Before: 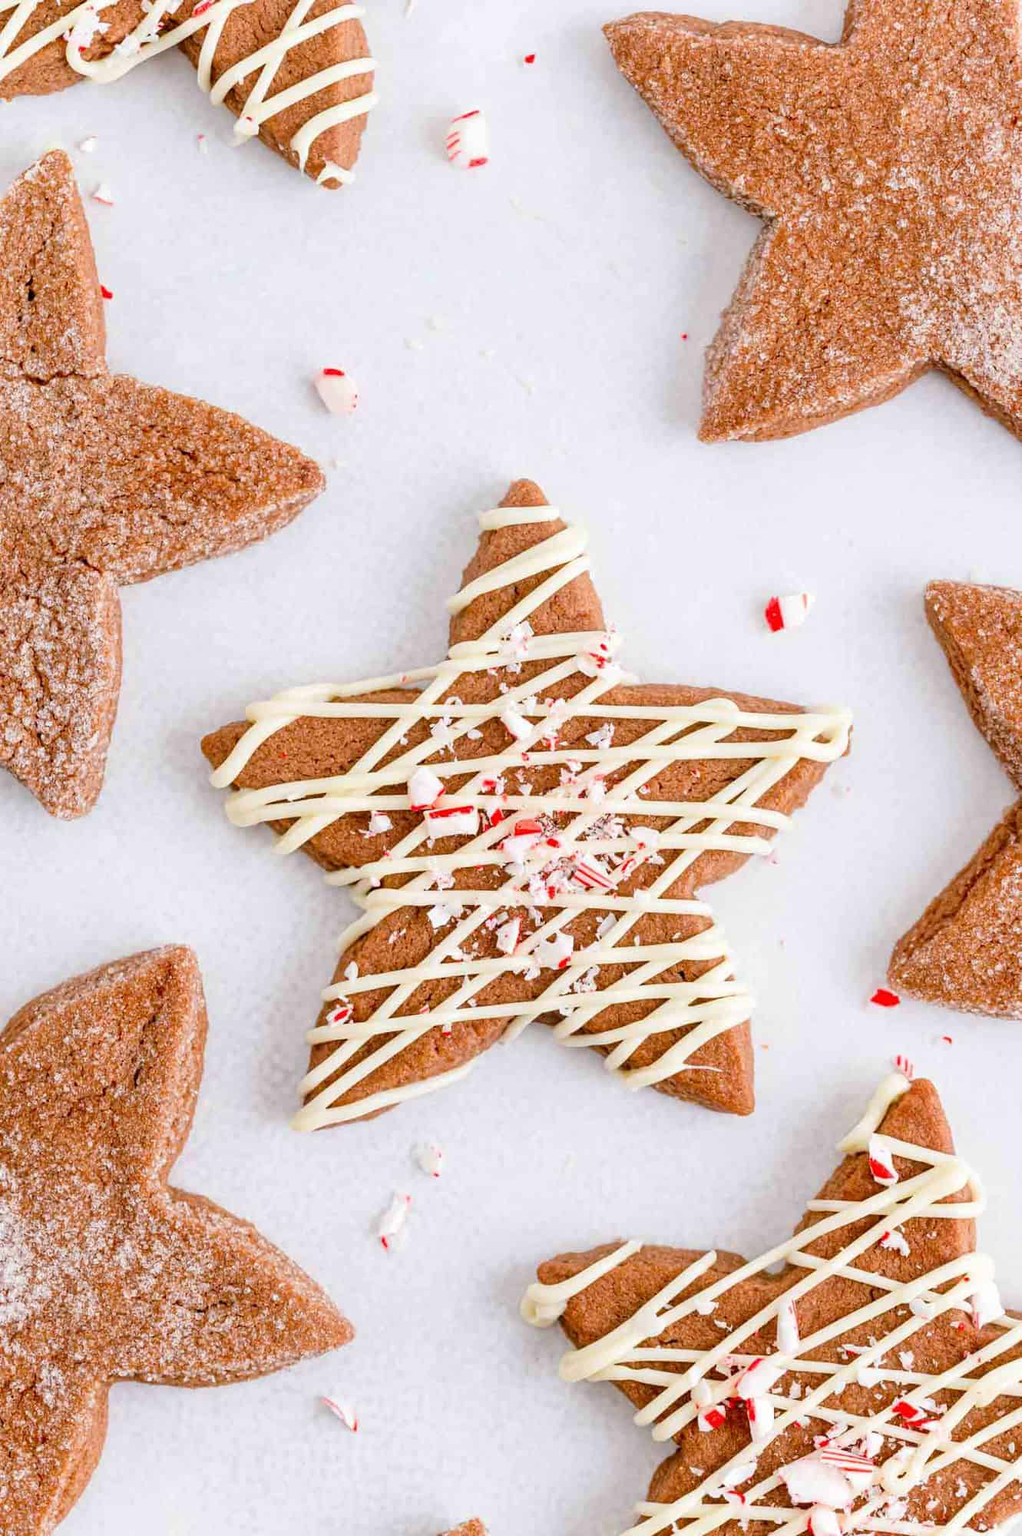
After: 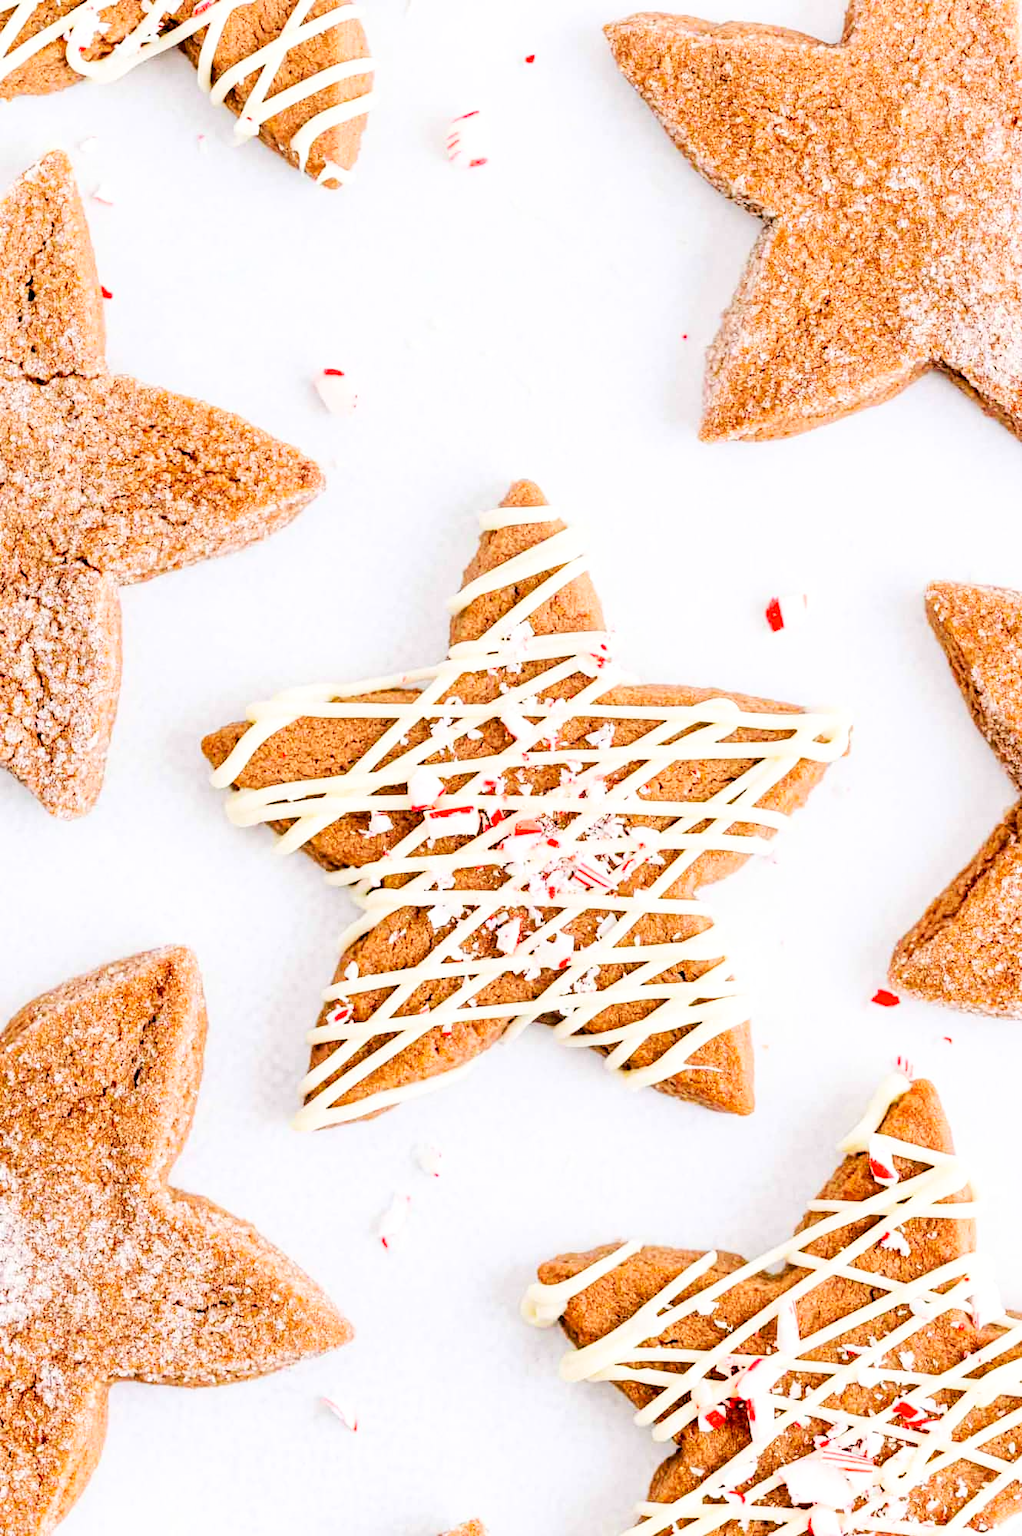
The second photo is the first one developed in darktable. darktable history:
contrast brightness saturation: contrast 0.07, brightness 0.077, saturation 0.179
filmic rgb: black relative exposure -8.69 EV, white relative exposure 2.73 EV, target black luminance 0%, hardness 6.28, latitude 76.64%, contrast 1.326, shadows ↔ highlights balance -0.292%, add noise in highlights 0.001, preserve chrominance luminance Y, color science v3 (2019), use custom middle-gray values true, contrast in highlights soft
tone curve: curves: ch0 [(0, 0) (0.004, 0.001) (0.133, 0.16) (0.325, 0.399) (0.475, 0.588) (0.832, 0.903) (1, 1)], preserve colors none
